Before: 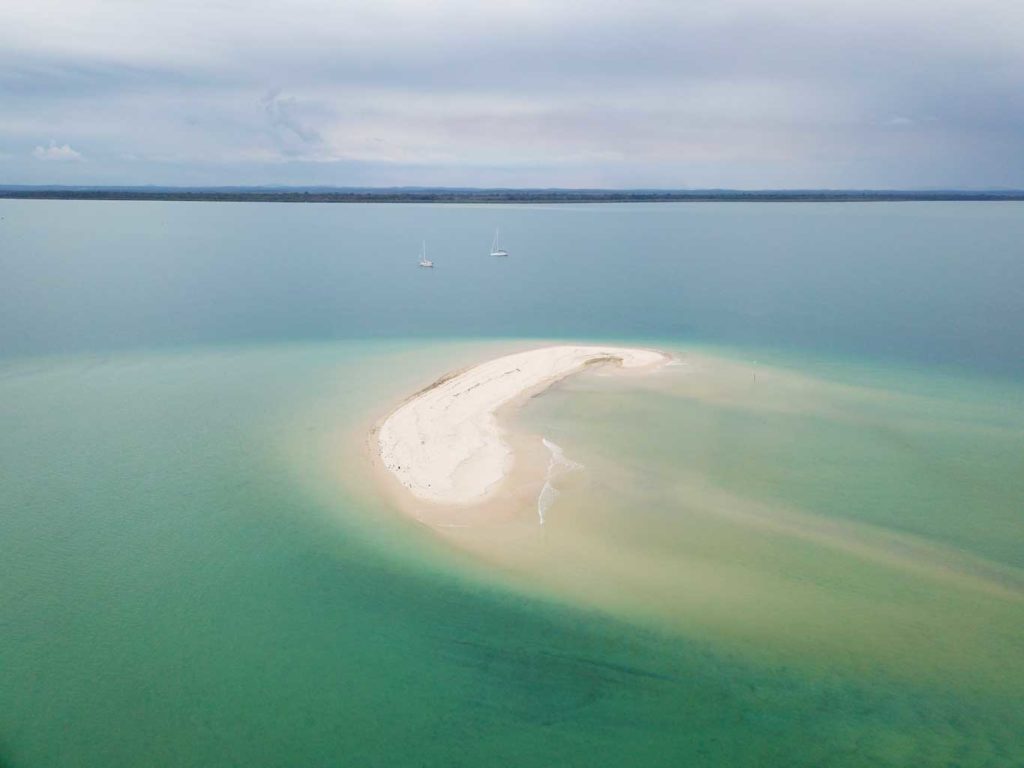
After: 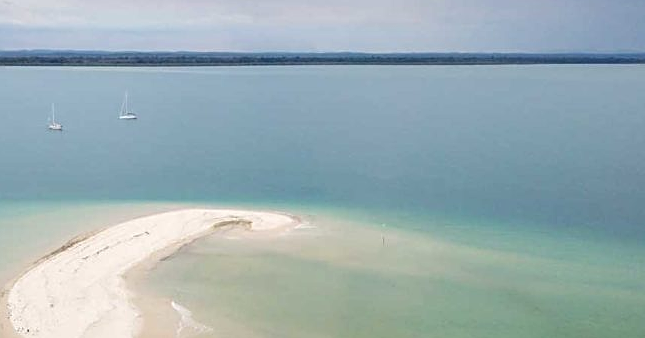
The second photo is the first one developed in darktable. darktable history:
crop: left 36.302%, top 17.854%, right 0.689%, bottom 38.054%
sharpen: on, module defaults
local contrast: on, module defaults
